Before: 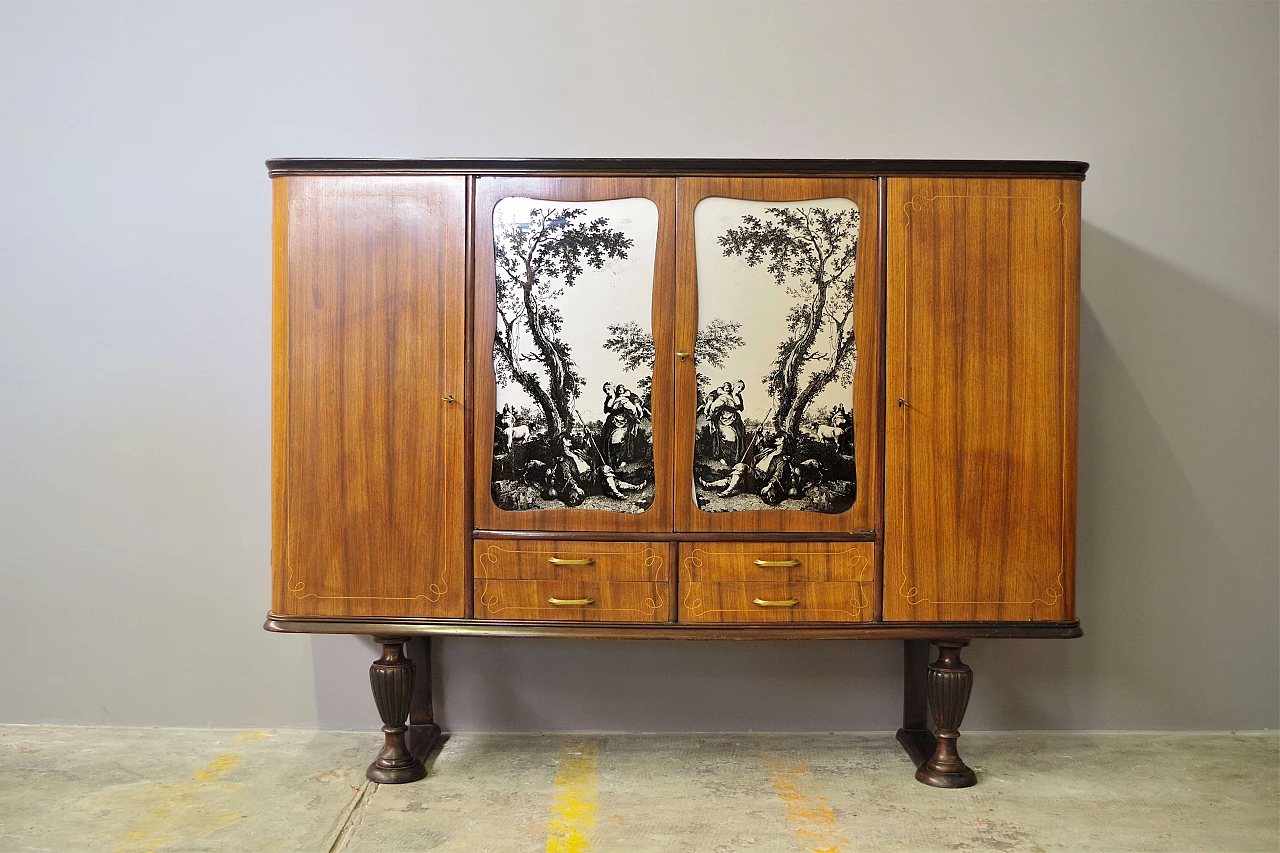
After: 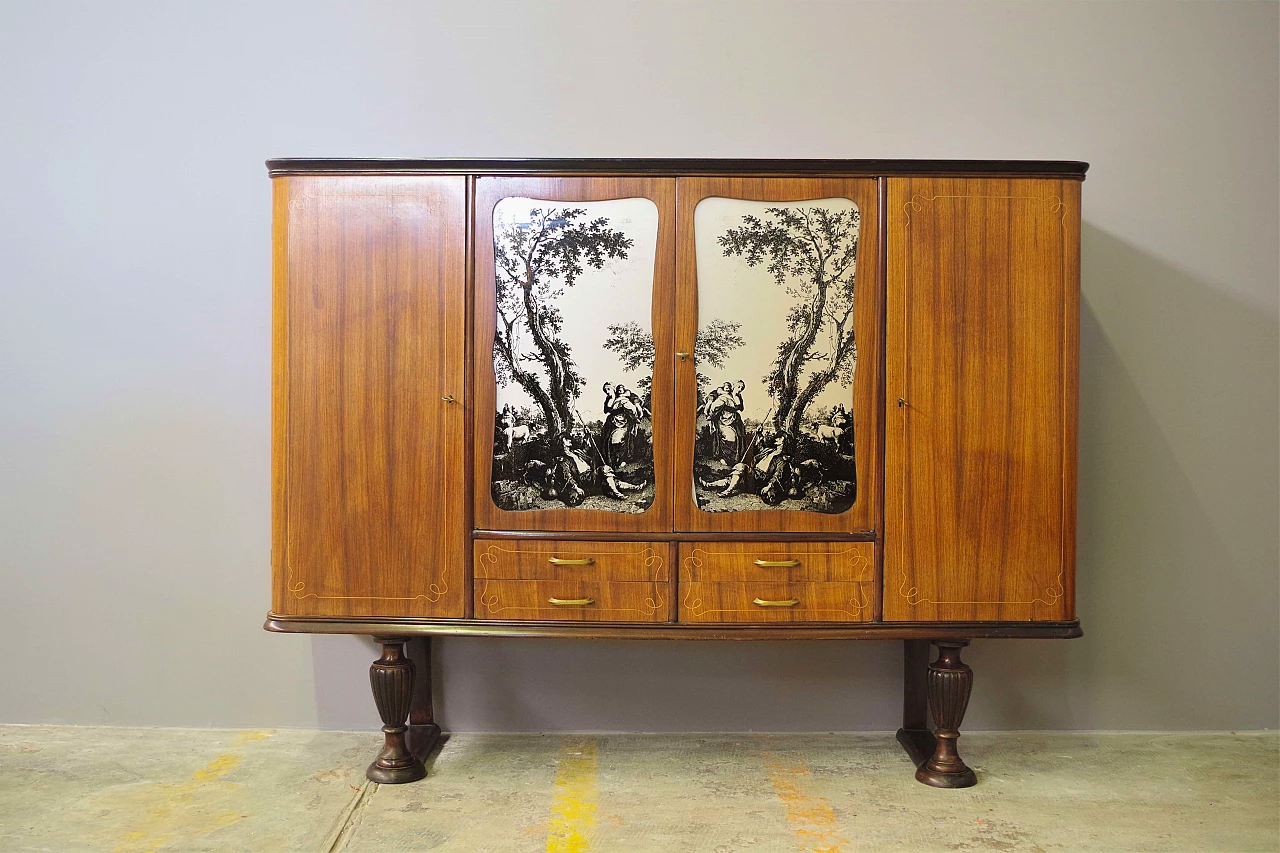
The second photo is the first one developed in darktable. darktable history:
contrast equalizer: octaves 7, y [[0.5, 0.488, 0.462, 0.461, 0.491, 0.5], [0.5 ×6], [0.5 ×6], [0 ×6], [0 ×6]]
velvia: on, module defaults
